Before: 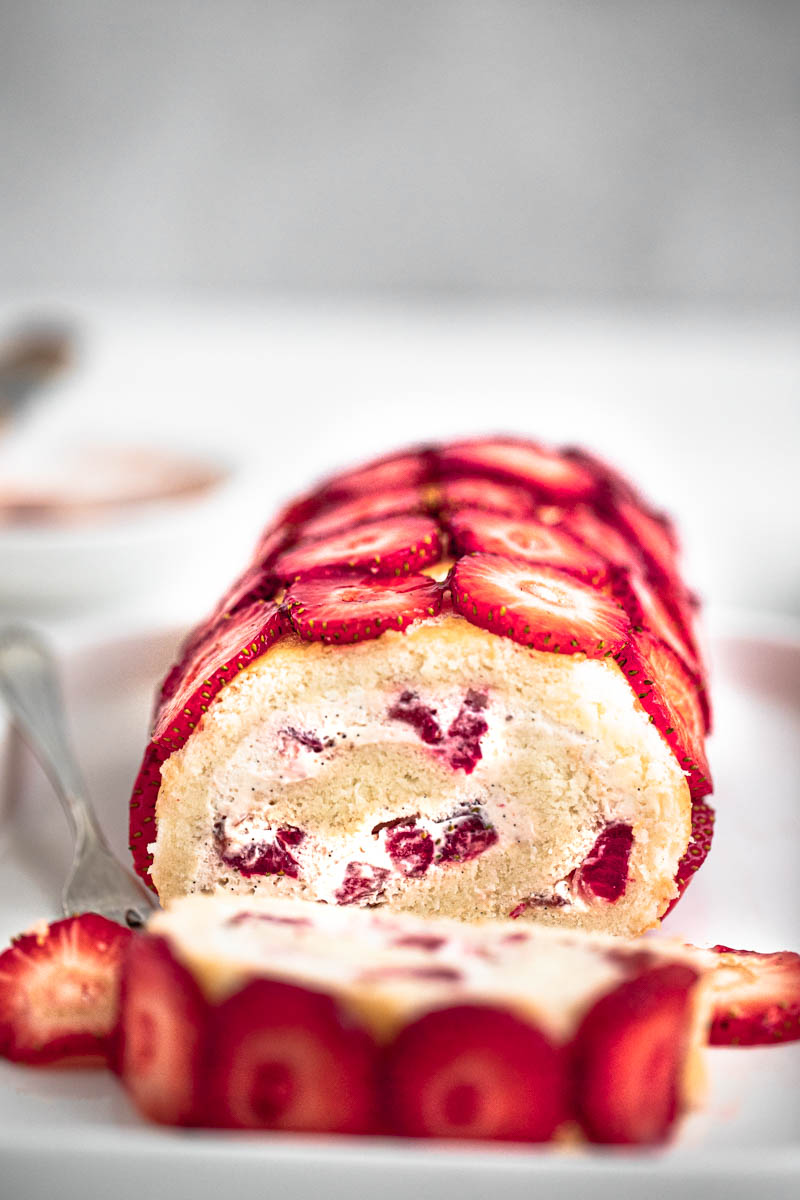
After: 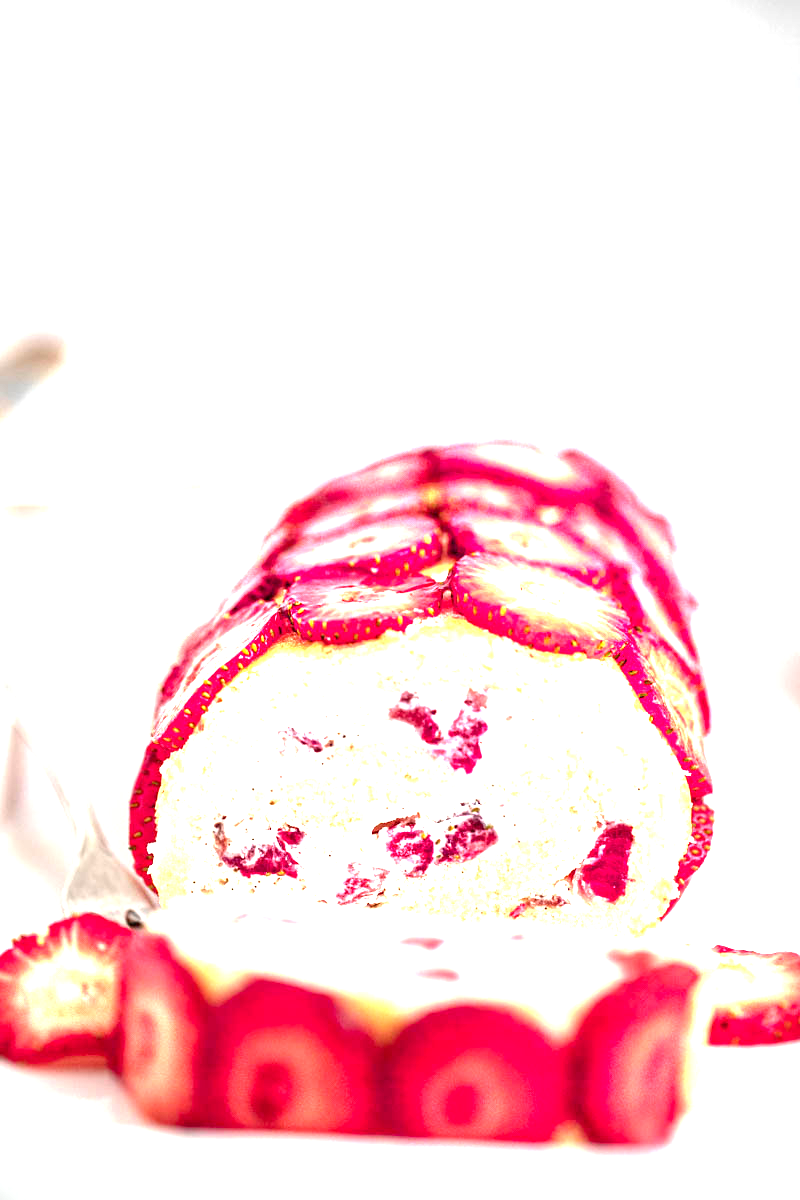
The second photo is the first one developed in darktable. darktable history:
exposure: black level correction 0.001, exposure 1.842 EV, compensate exposure bias true, compensate highlight preservation false
